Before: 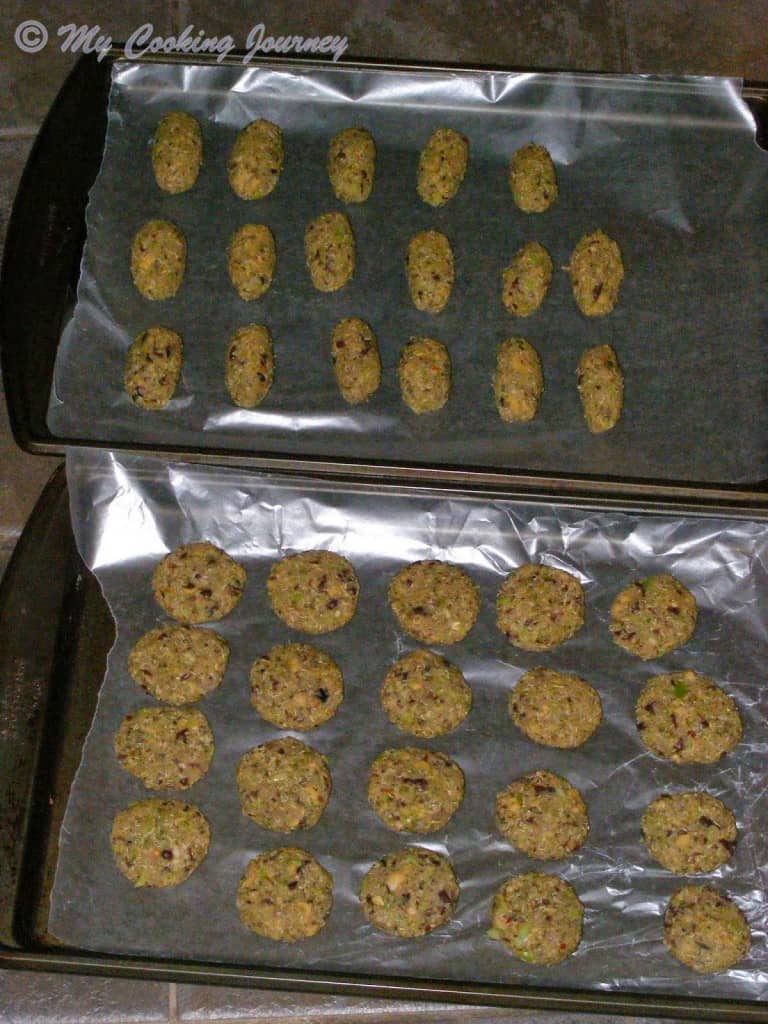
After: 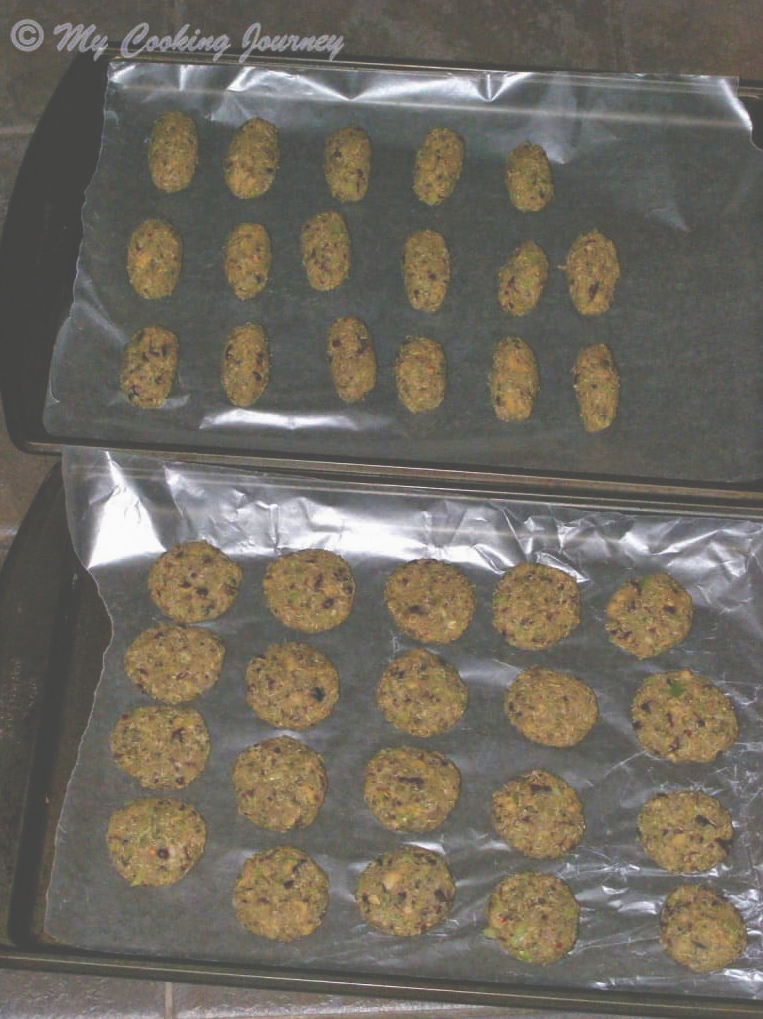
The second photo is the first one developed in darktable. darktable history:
exposure: black level correction -0.062, exposure -0.05 EV, compensate highlight preservation false
crop and rotate: left 0.614%, top 0.179%, bottom 0.309%
